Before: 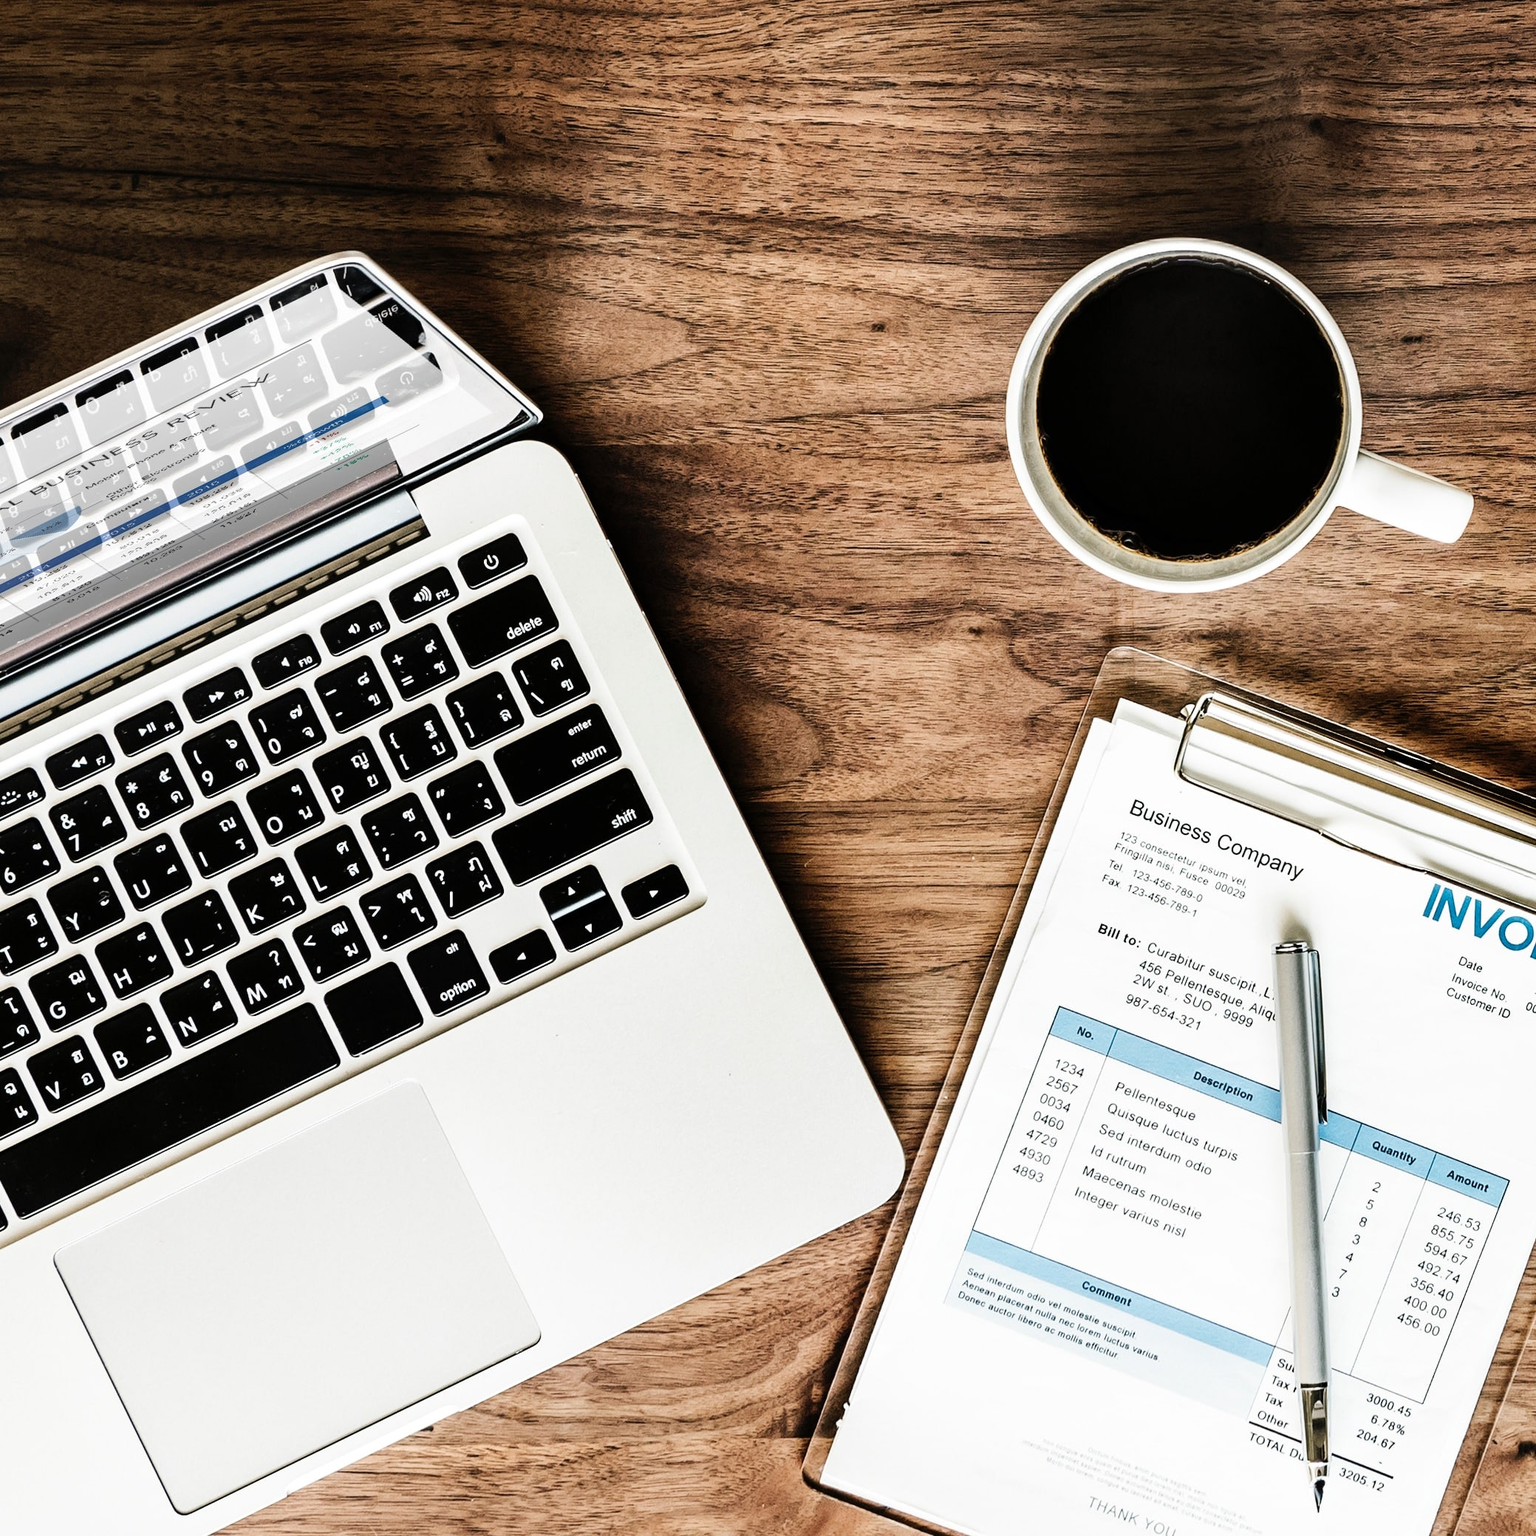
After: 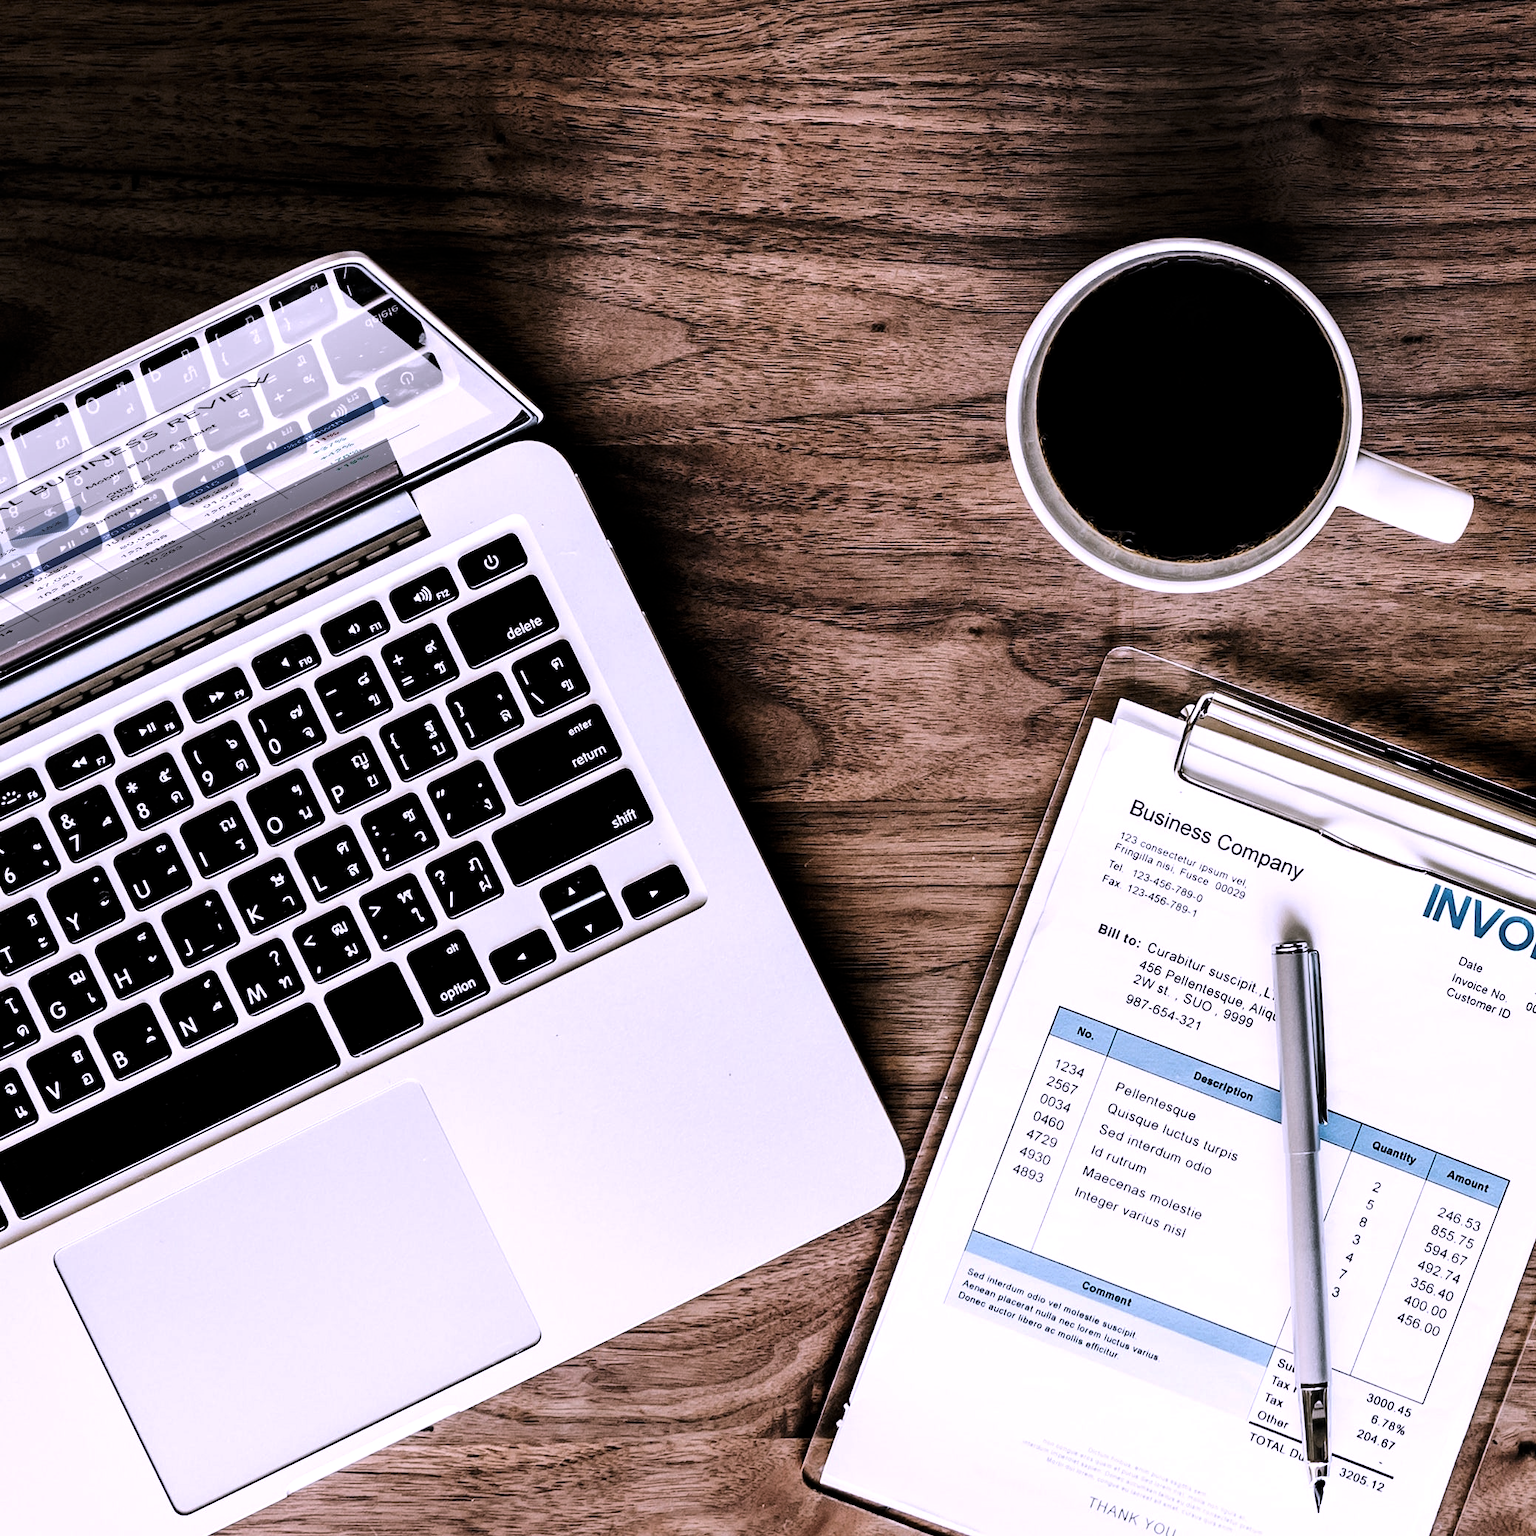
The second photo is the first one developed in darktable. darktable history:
white balance: red 1.042, blue 1.17
levels: mode automatic, black 8.58%, gray 59.42%, levels [0, 0.445, 1]
